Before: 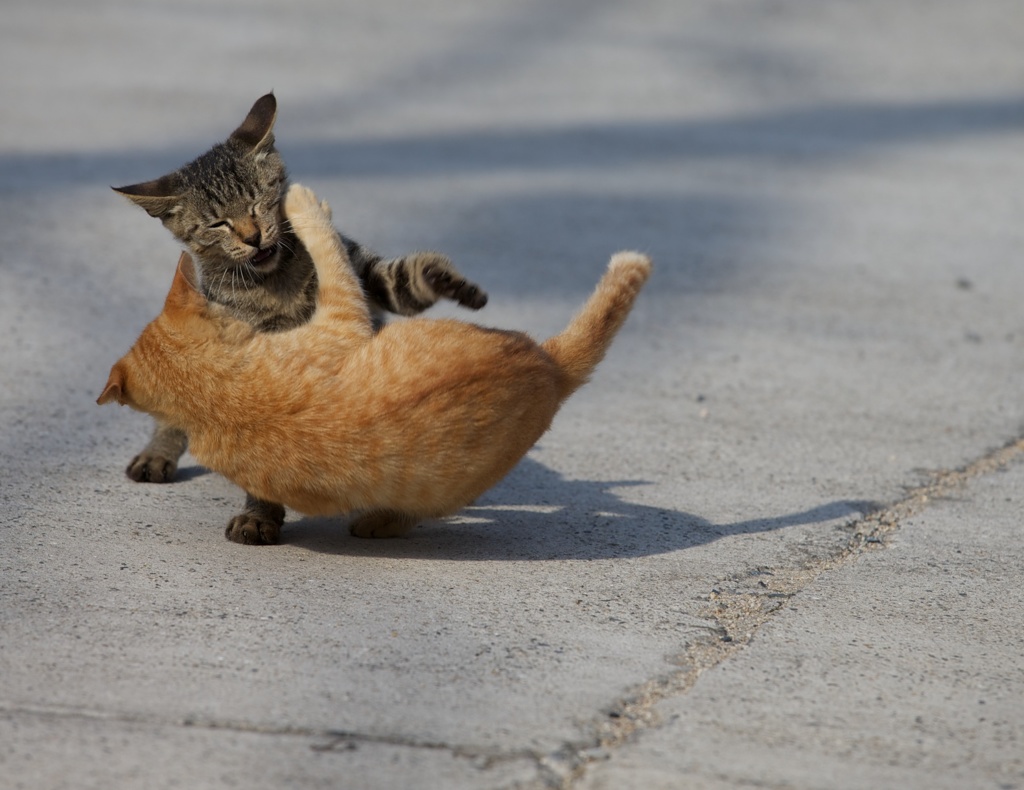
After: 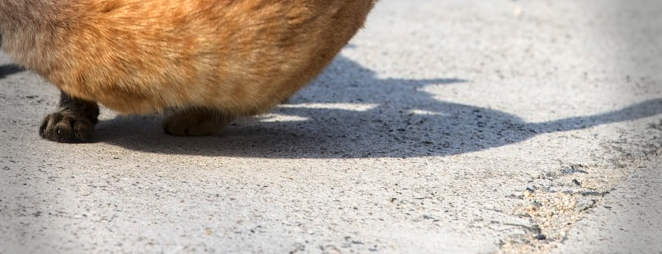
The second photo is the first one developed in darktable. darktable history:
local contrast: on, module defaults
base curve: curves: ch0 [(0, 0) (0.026, 0.03) (0.109, 0.232) (0.351, 0.748) (0.669, 0.968) (1, 1)]
crop: left 18.168%, top 50.995%, right 17.138%, bottom 16.84%
vignetting: fall-off start 76.09%, fall-off radius 26.51%, width/height ratio 0.974, dithering 8-bit output, unbound false
